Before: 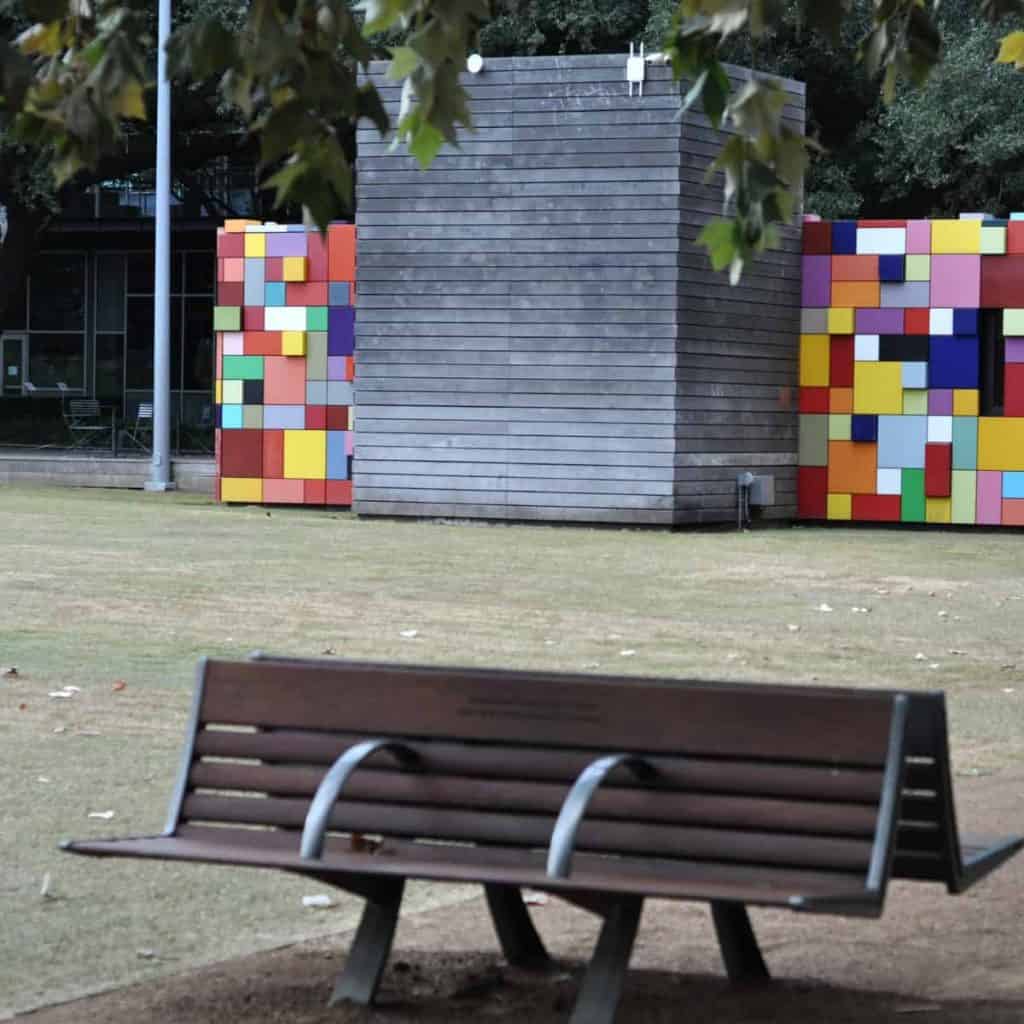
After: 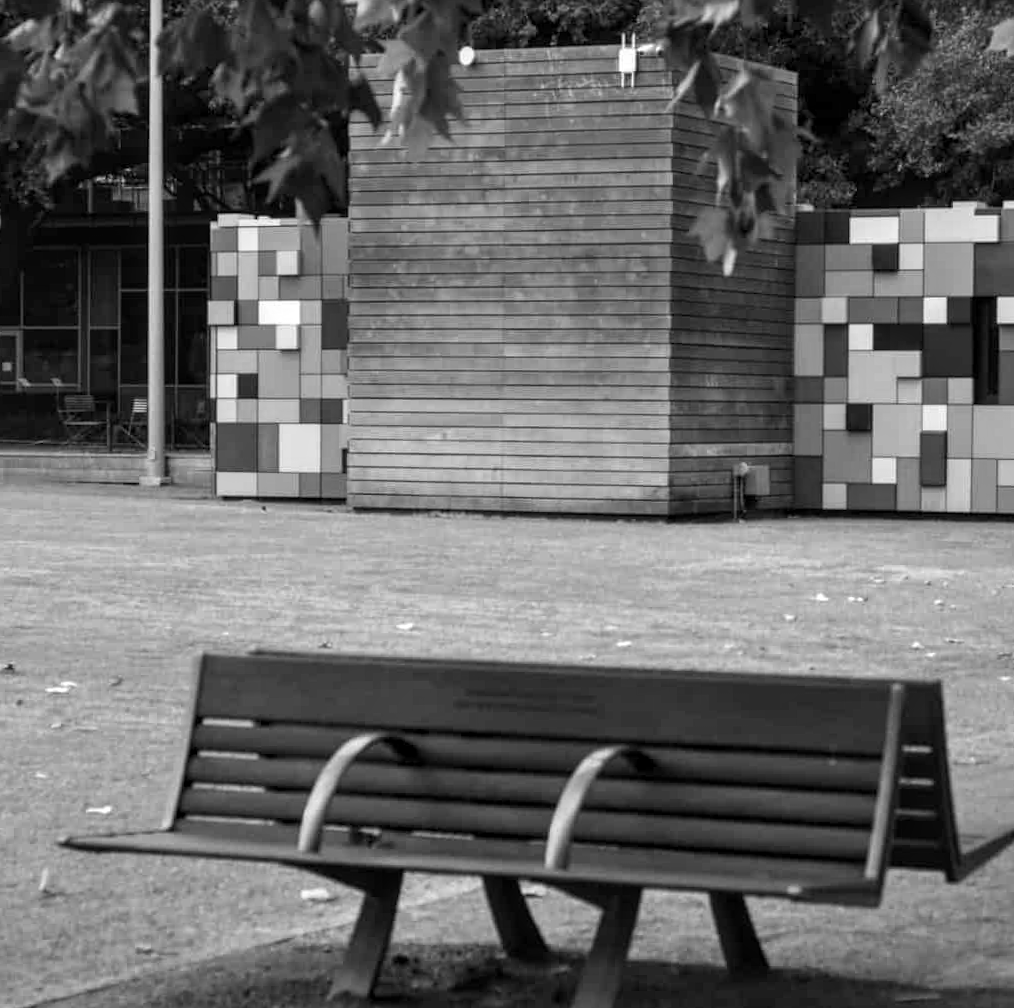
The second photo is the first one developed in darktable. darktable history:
color calibration: illuminant as shot in camera, x 0.37, y 0.382, temperature 4313.32 K
rotate and perspective: rotation -0.45°, automatic cropping original format, crop left 0.008, crop right 0.992, crop top 0.012, crop bottom 0.988
local contrast: on, module defaults
color zones: curves: ch1 [(0.077, 0.436) (0.25, 0.5) (0.75, 0.5)]
monochrome: a -3.63, b -0.465
